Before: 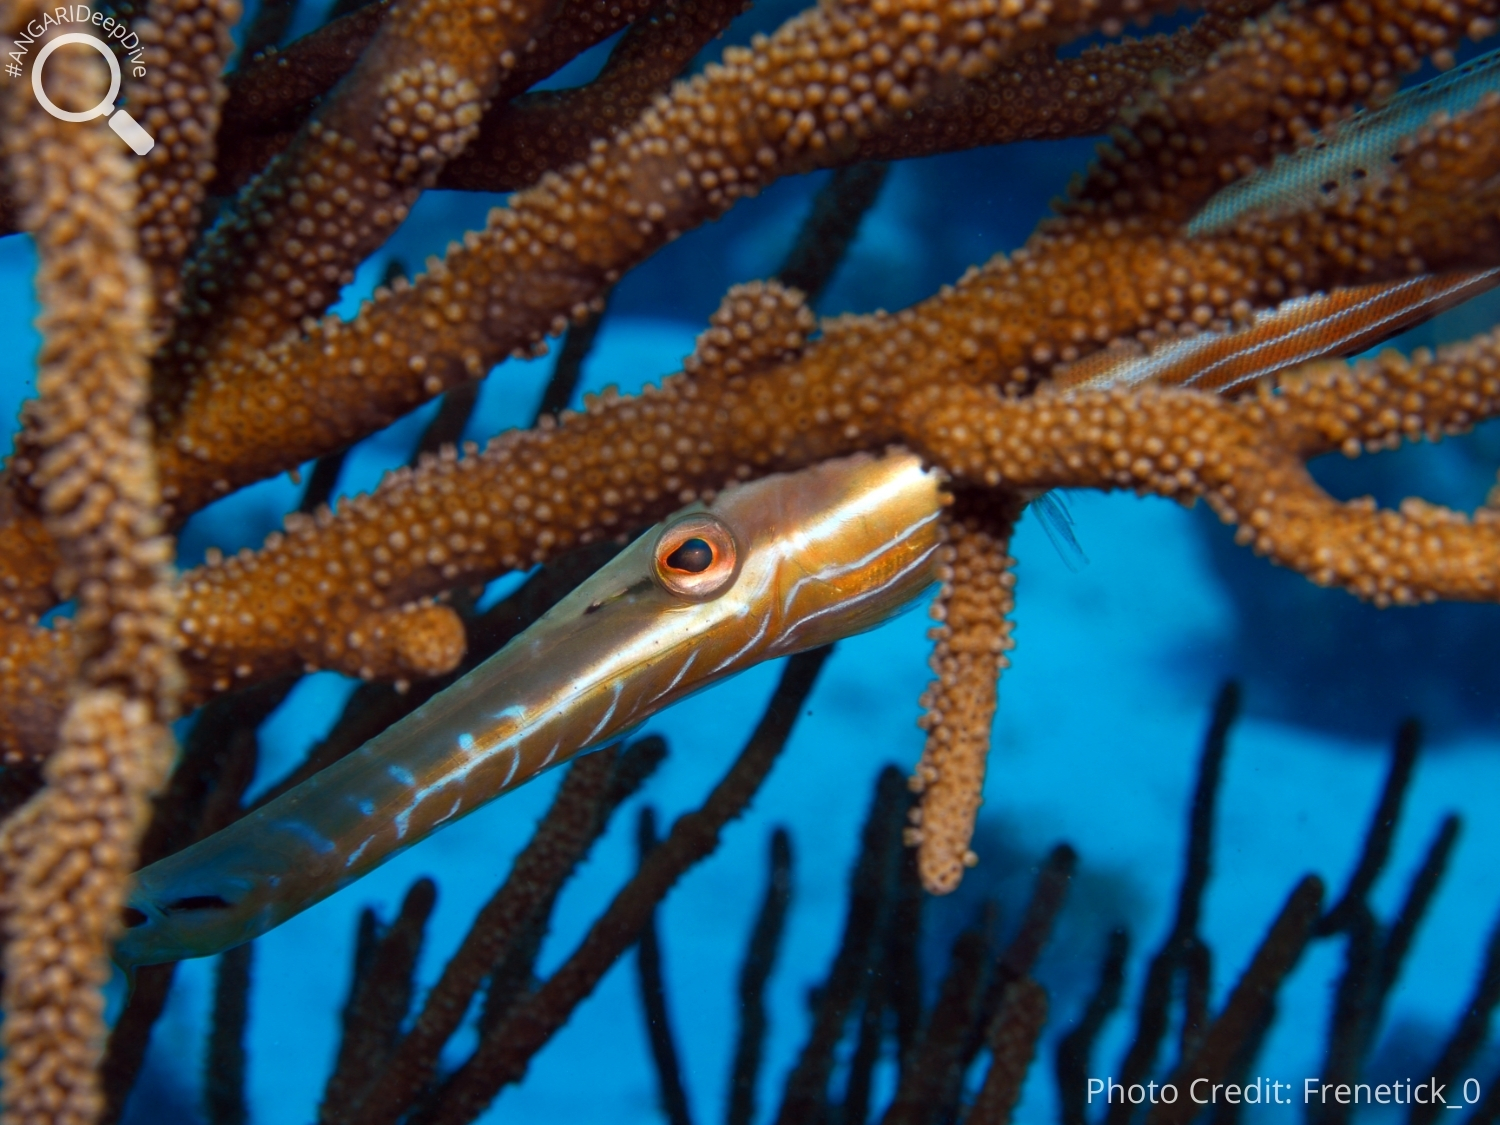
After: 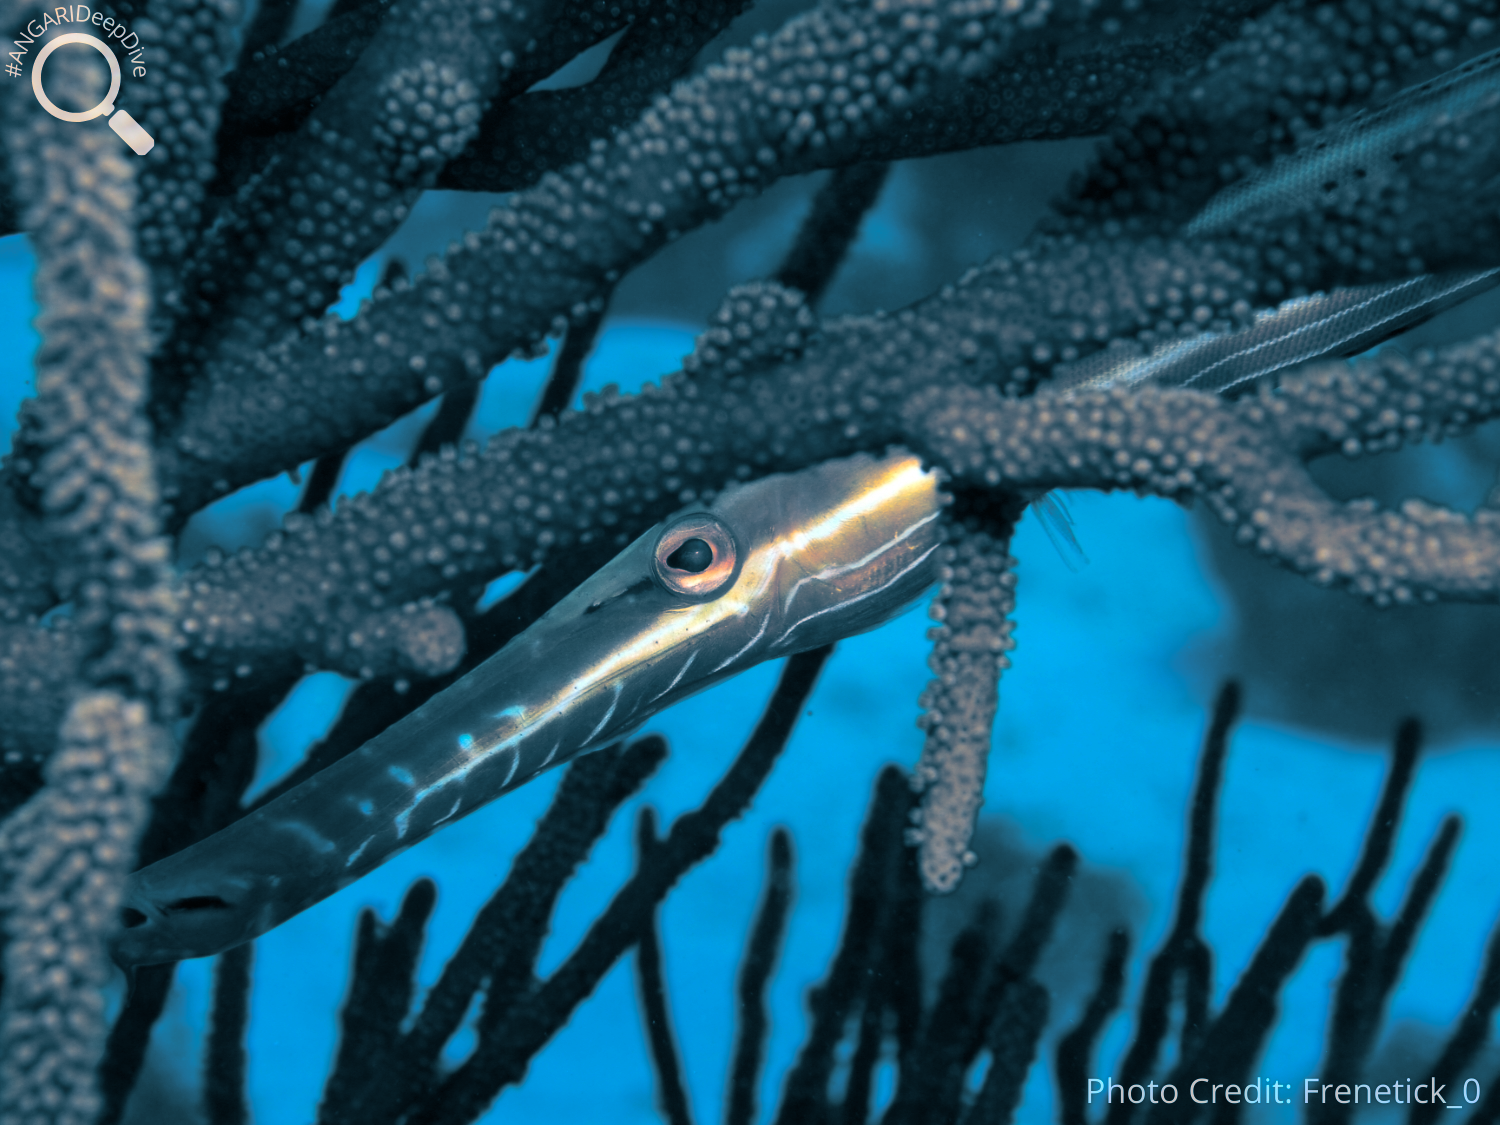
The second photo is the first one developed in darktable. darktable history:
split-toning: shadows › hue 212.4°, balance -70
color balance rgb: perceptual saturation grading › global saturation 25%, global vibrance 20%
